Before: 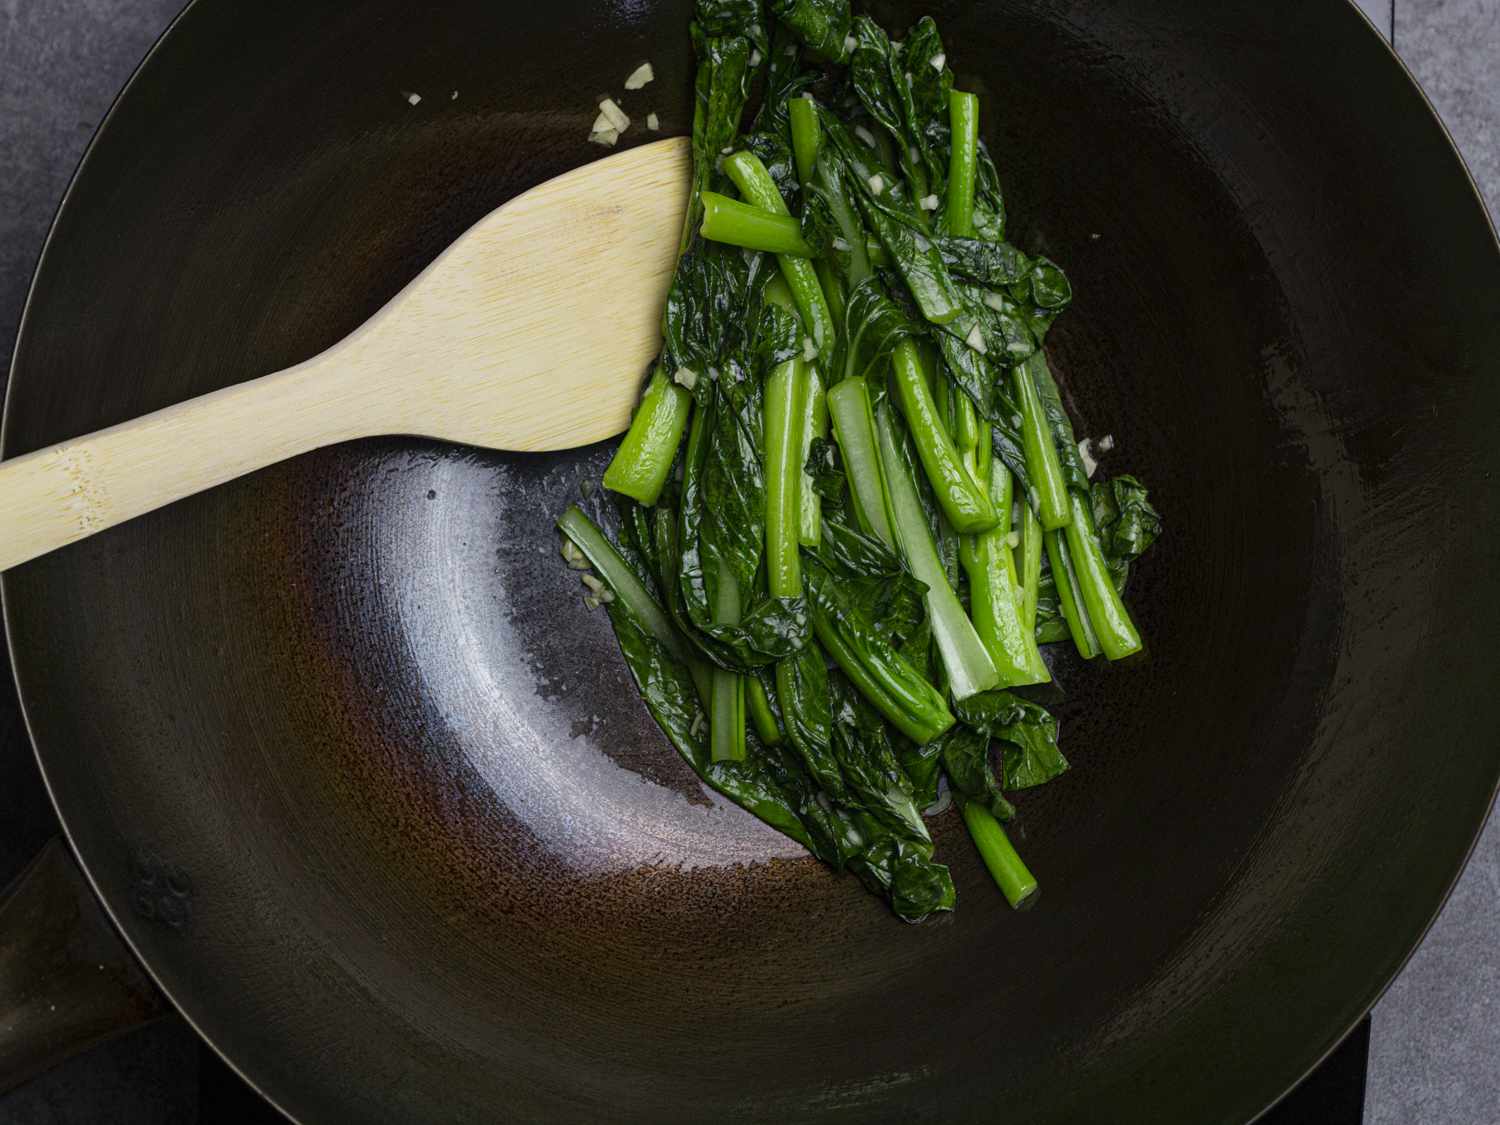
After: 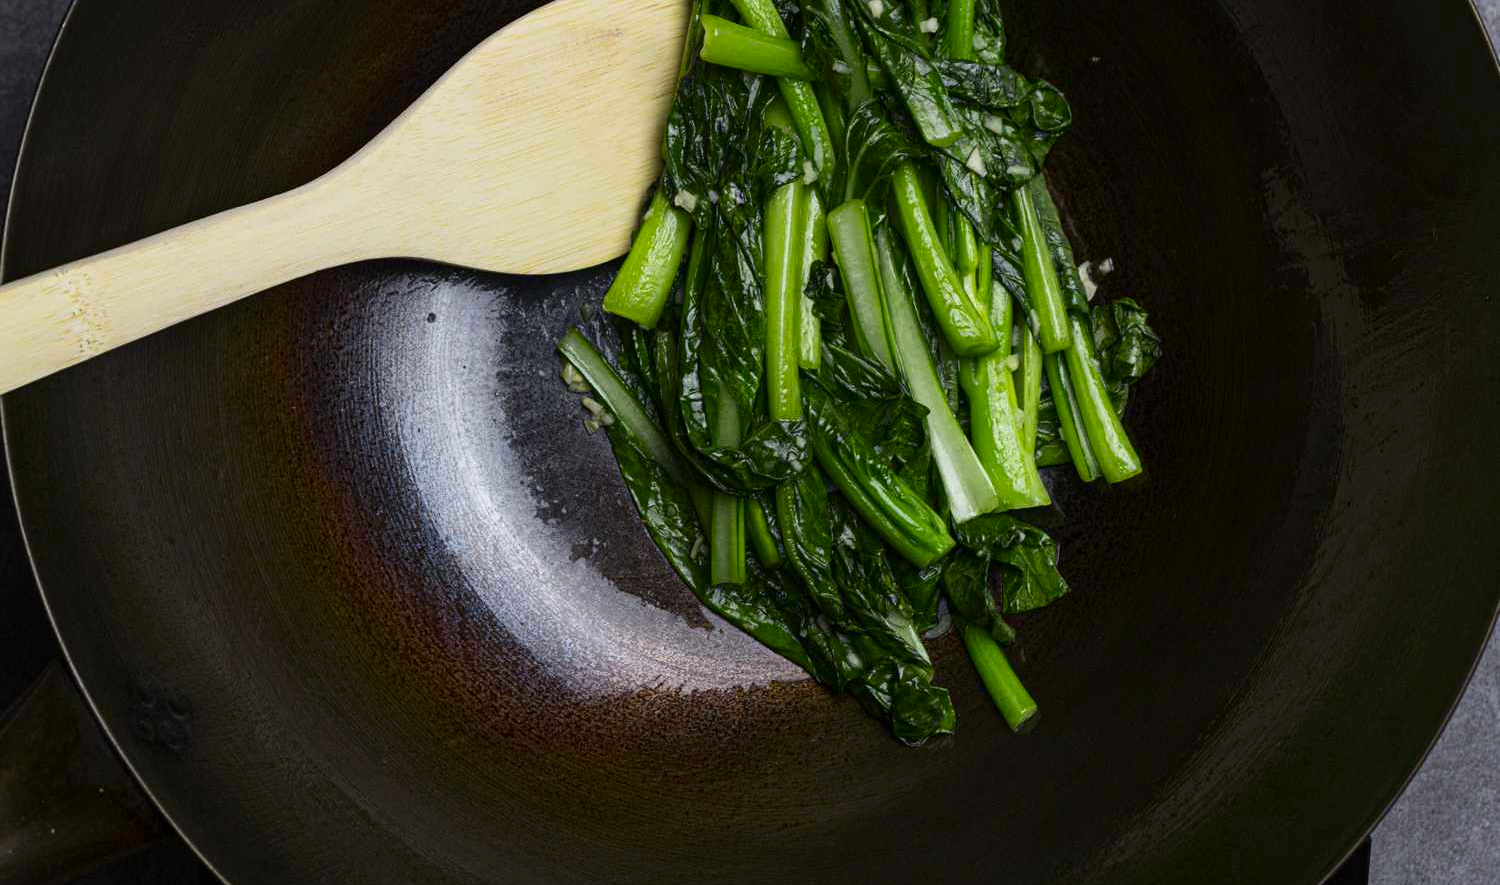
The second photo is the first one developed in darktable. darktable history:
contrast brightness saturation: contrast 0.15, brightness -0.01, saturation 0.1
crop and rotate: top 15.774%, bottom 5.506%
